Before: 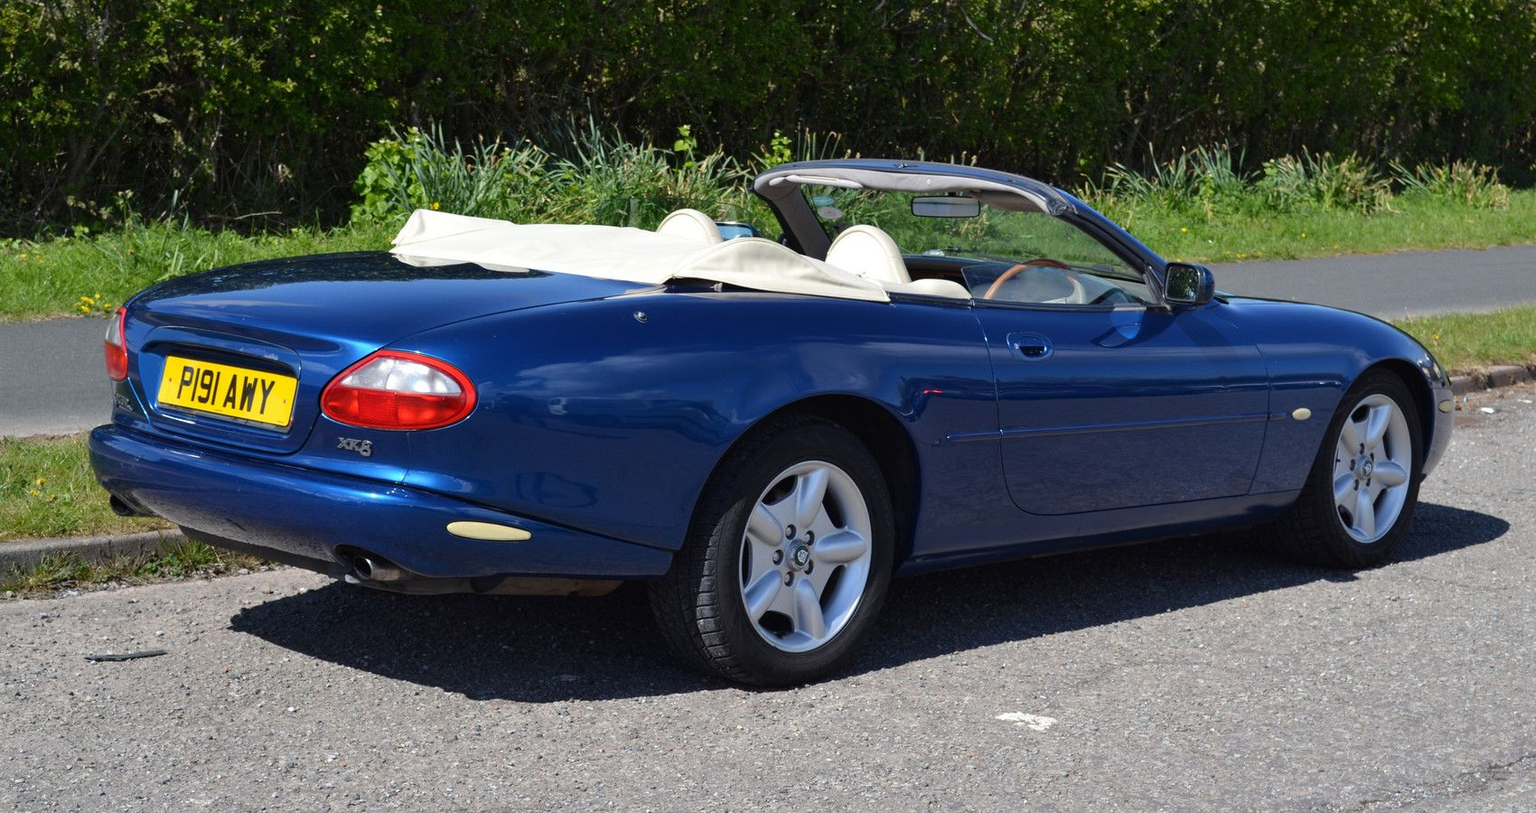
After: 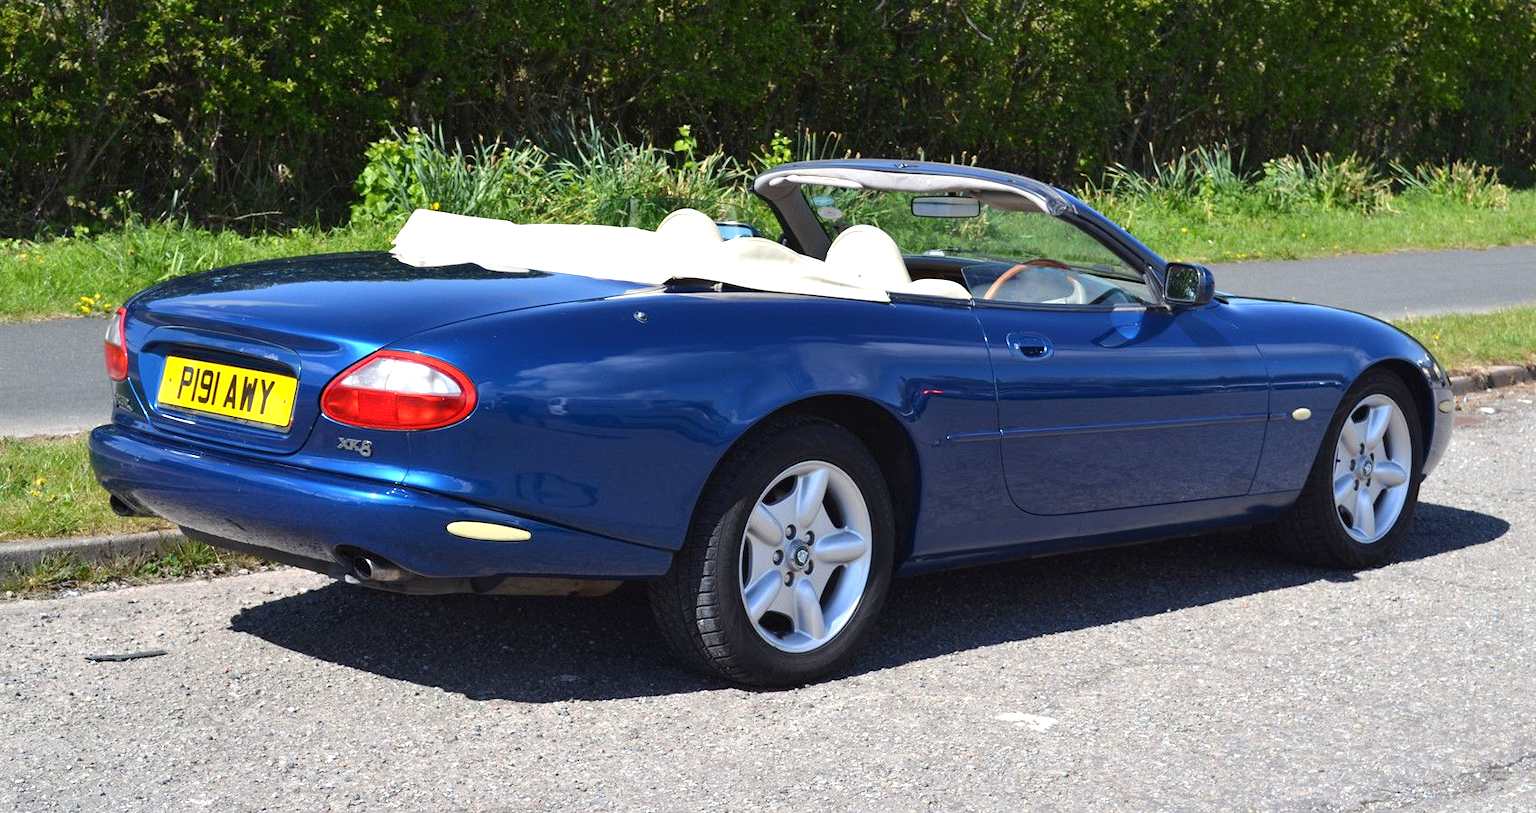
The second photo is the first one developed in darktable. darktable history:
exposure: black level correction 0, exposure 0.691 EV, compensate exposure bias true, compensate highlight preservation false
